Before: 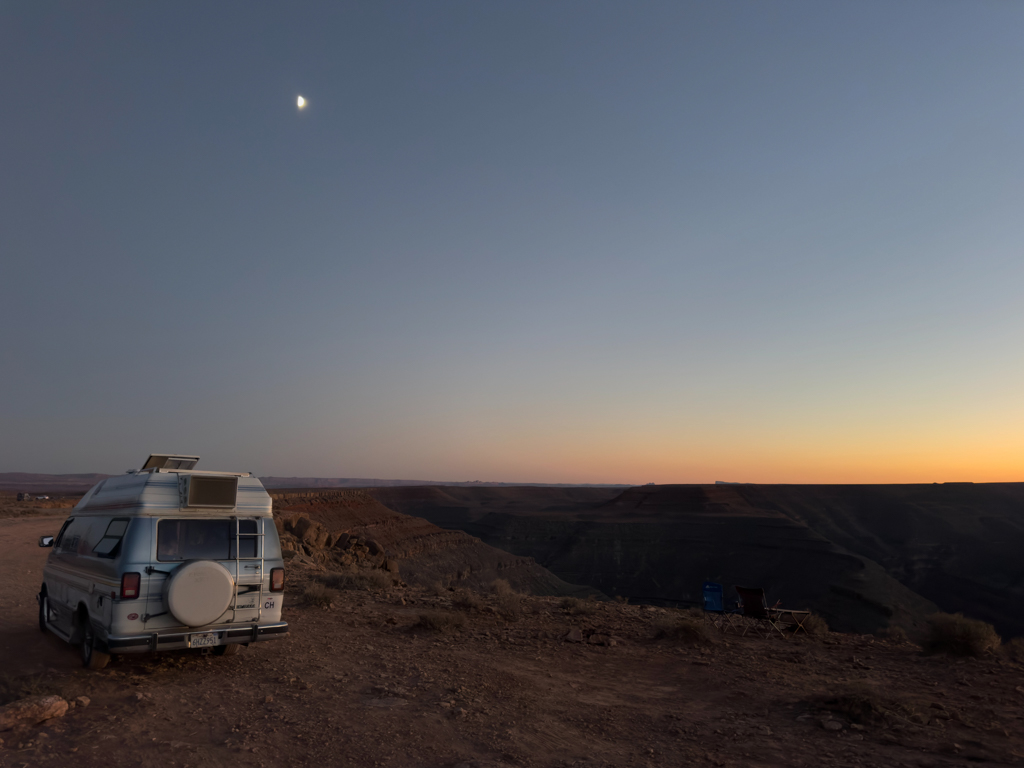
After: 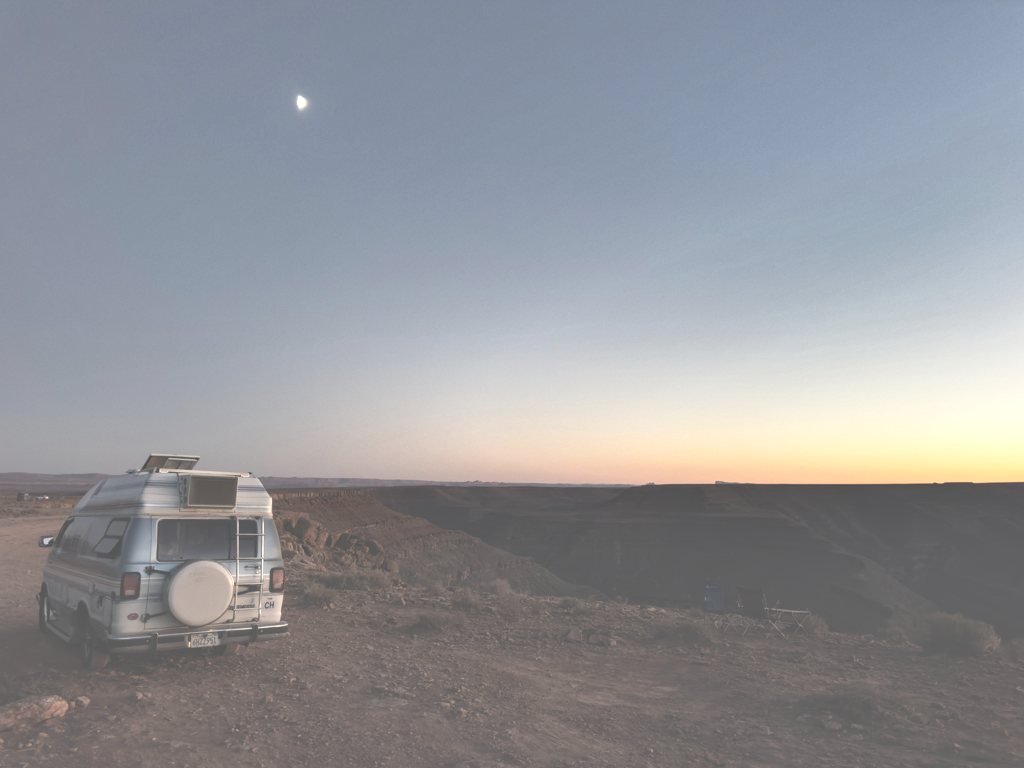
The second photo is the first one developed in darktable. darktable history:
shadows and highlights: shadows 60, highlights -60.23, soften with gaussian
local contrast: highlights 60%, shadows 60%, detail 160%
base curve: curves: ch0 [(0, 0) (0.028, 0.03) (0.121, 0.232) (0.46, 0.748) (0.859, 0.968) (1, 1)], preserve colors none
exposure: black level correction -0.087, compensate highlight preservation false
